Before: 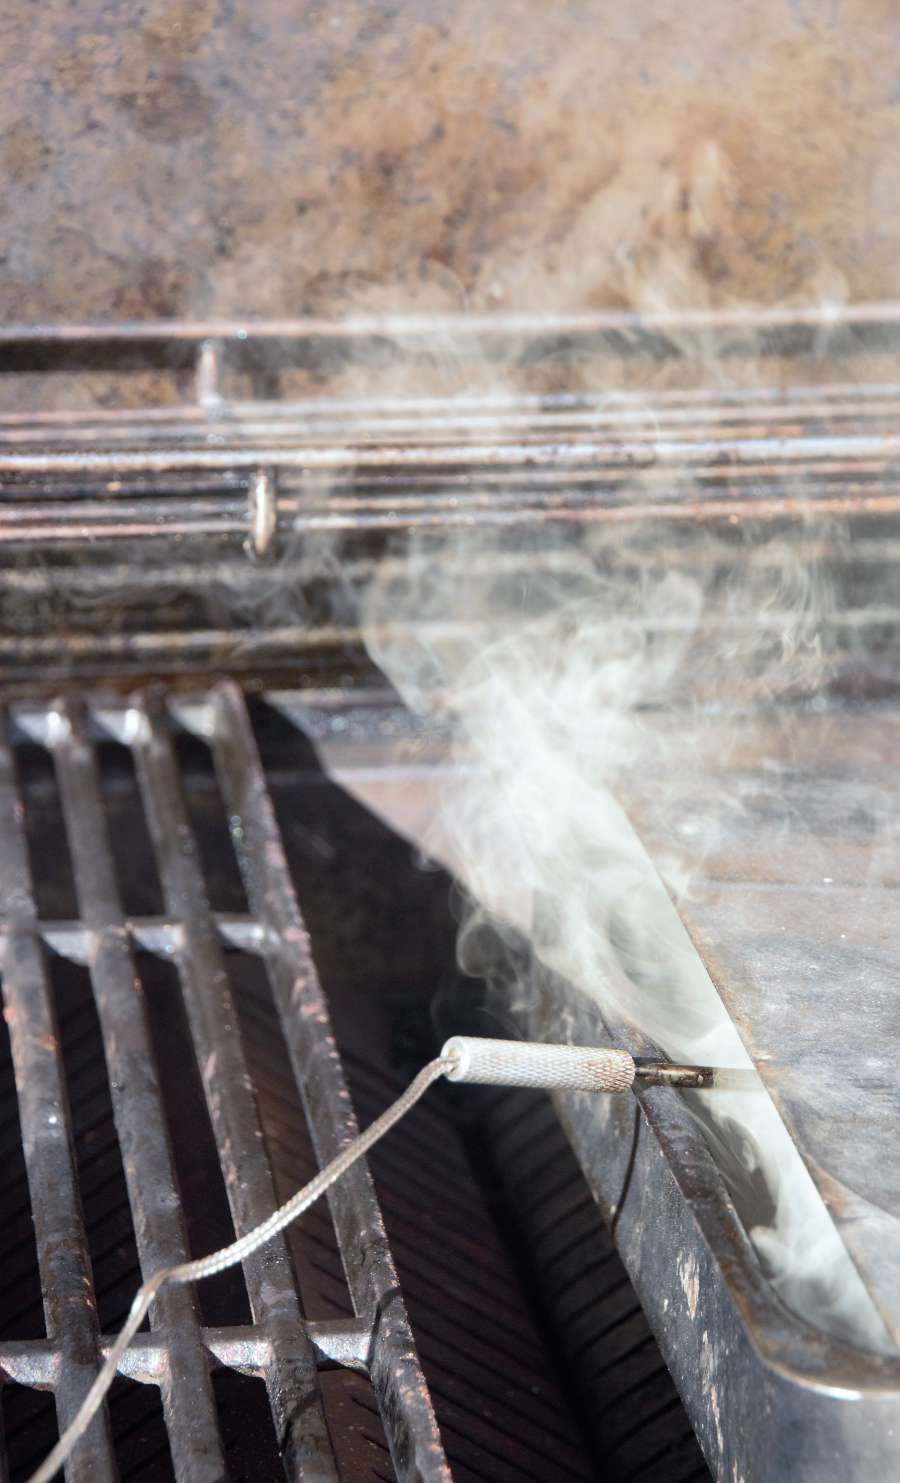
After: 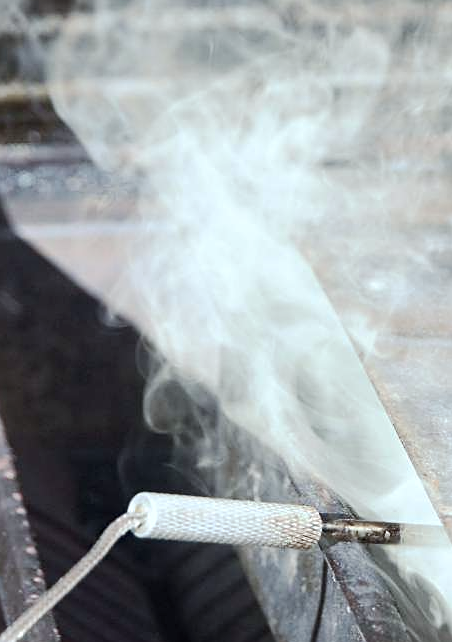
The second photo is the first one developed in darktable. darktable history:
crop: left 34.8%, top 36.694%, right 14.92%, bottom 19.998%
contrast brightness saturation: contrast 0.105, saturation -0.155
tone equalizer: mask exposure compensation -0.512 EV
color calibration: illuminant as shot in camera, x 0.36, y 0.363, temperature 4575 K
sharpen: on, module defaults
base curve: curves: ch0 [(0, 0) (0.262, 0.32) (0.722, 0.705) (1, 1)], preserve colors none
